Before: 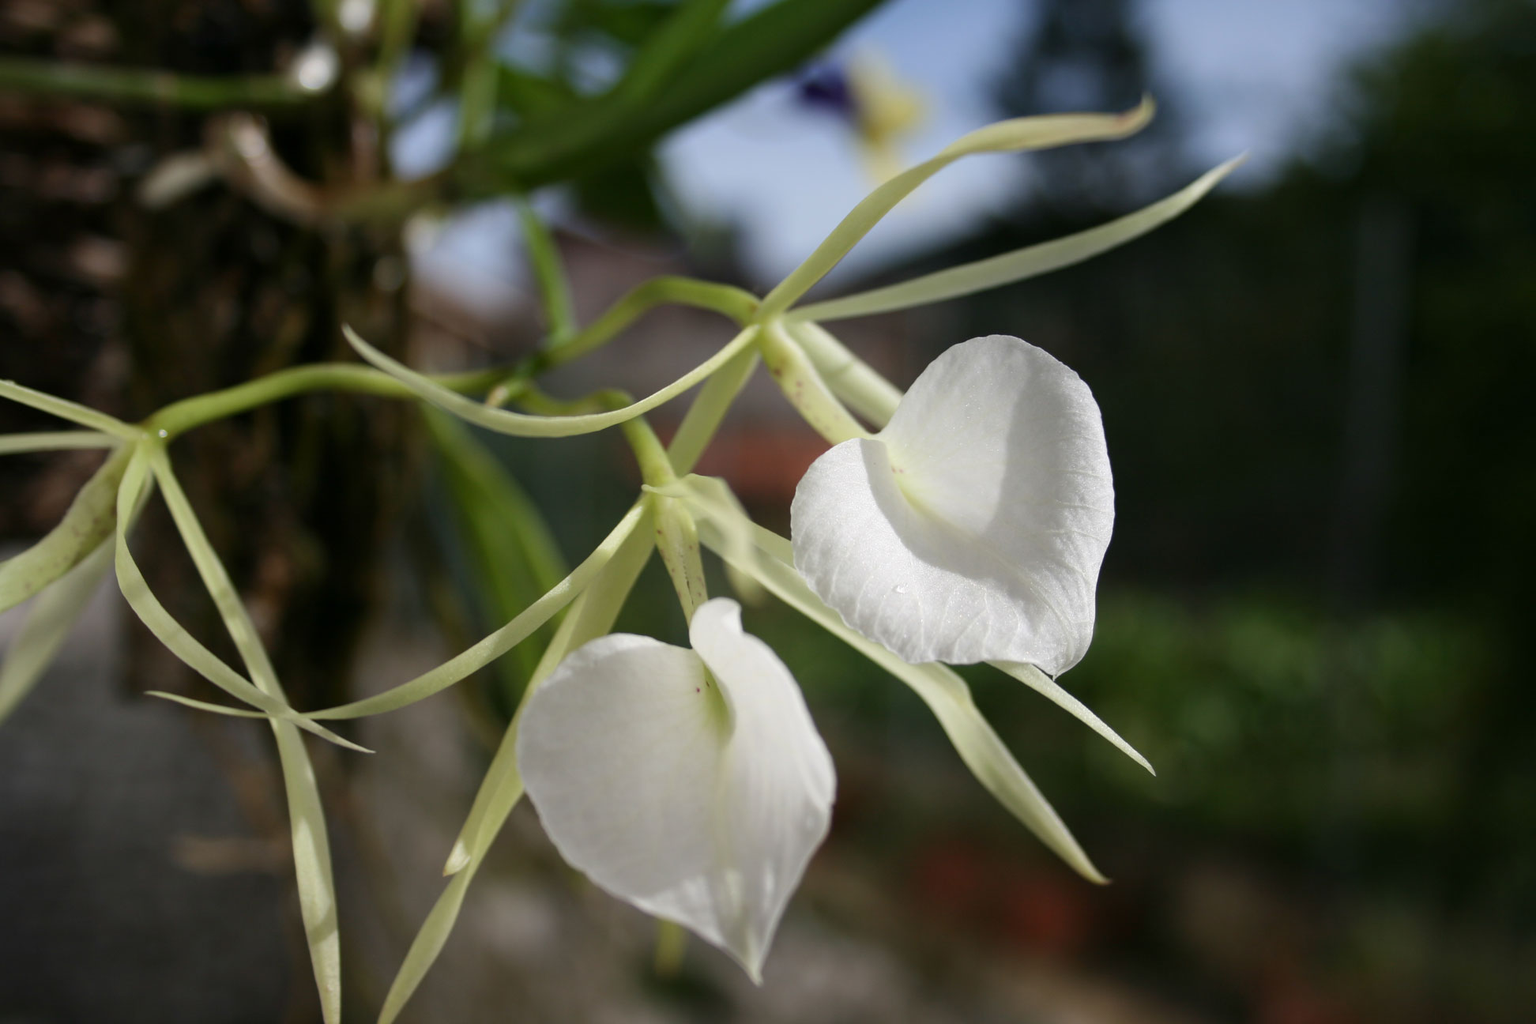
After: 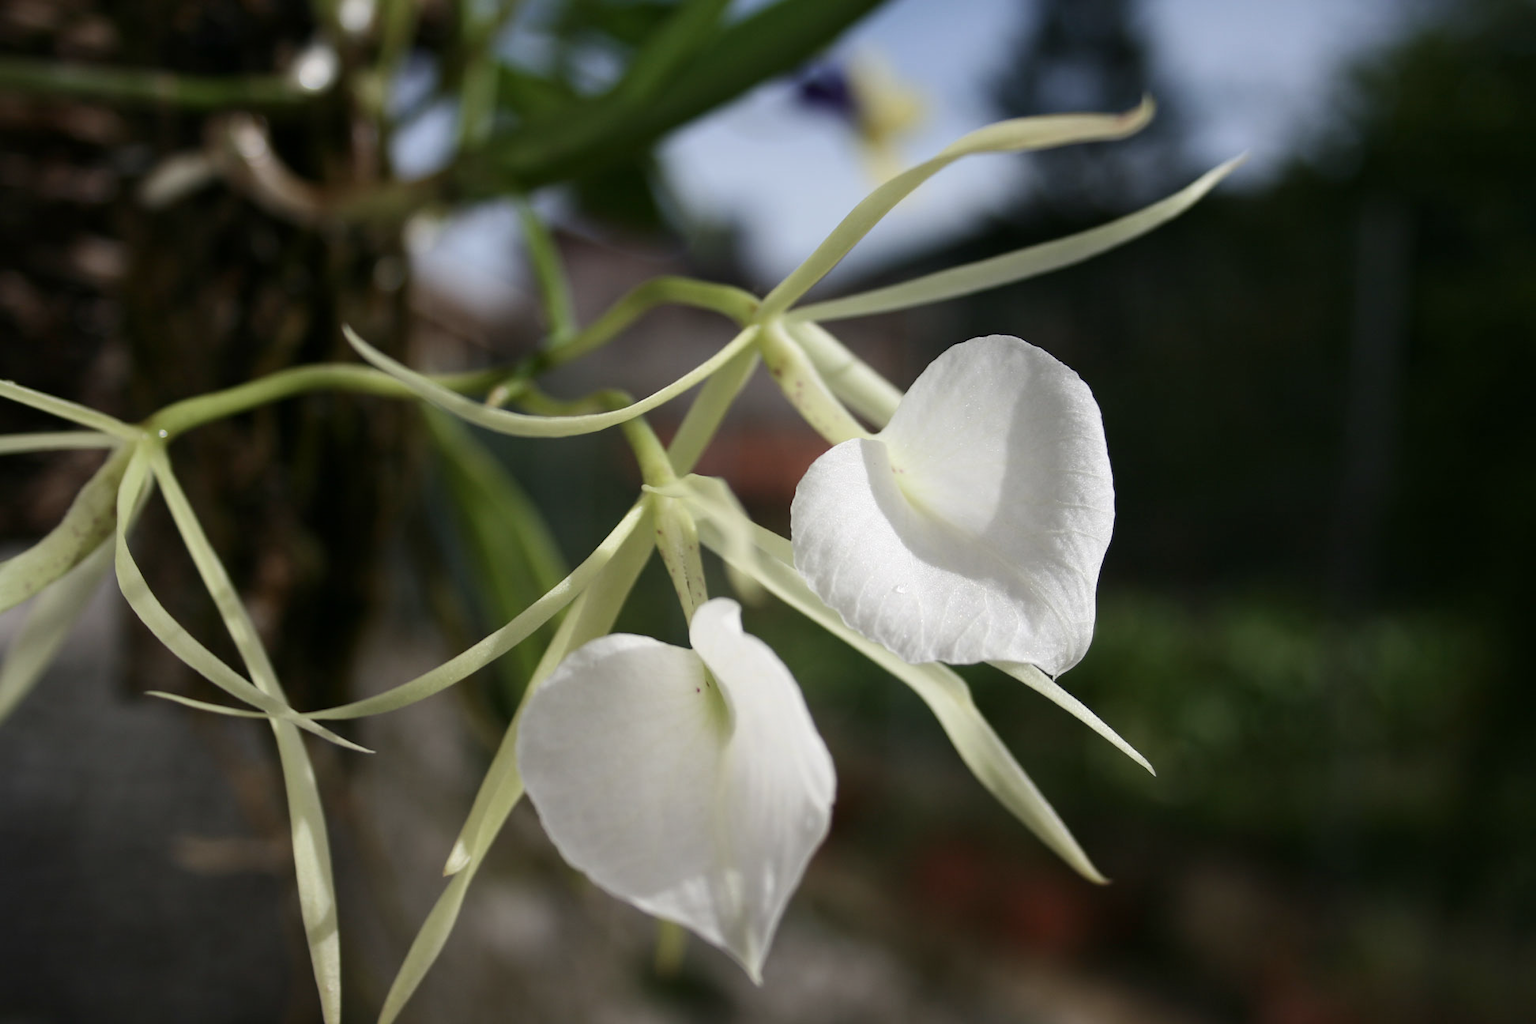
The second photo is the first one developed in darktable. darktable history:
contrast brightness saturation: contrast 0.107, saturation -0.155
